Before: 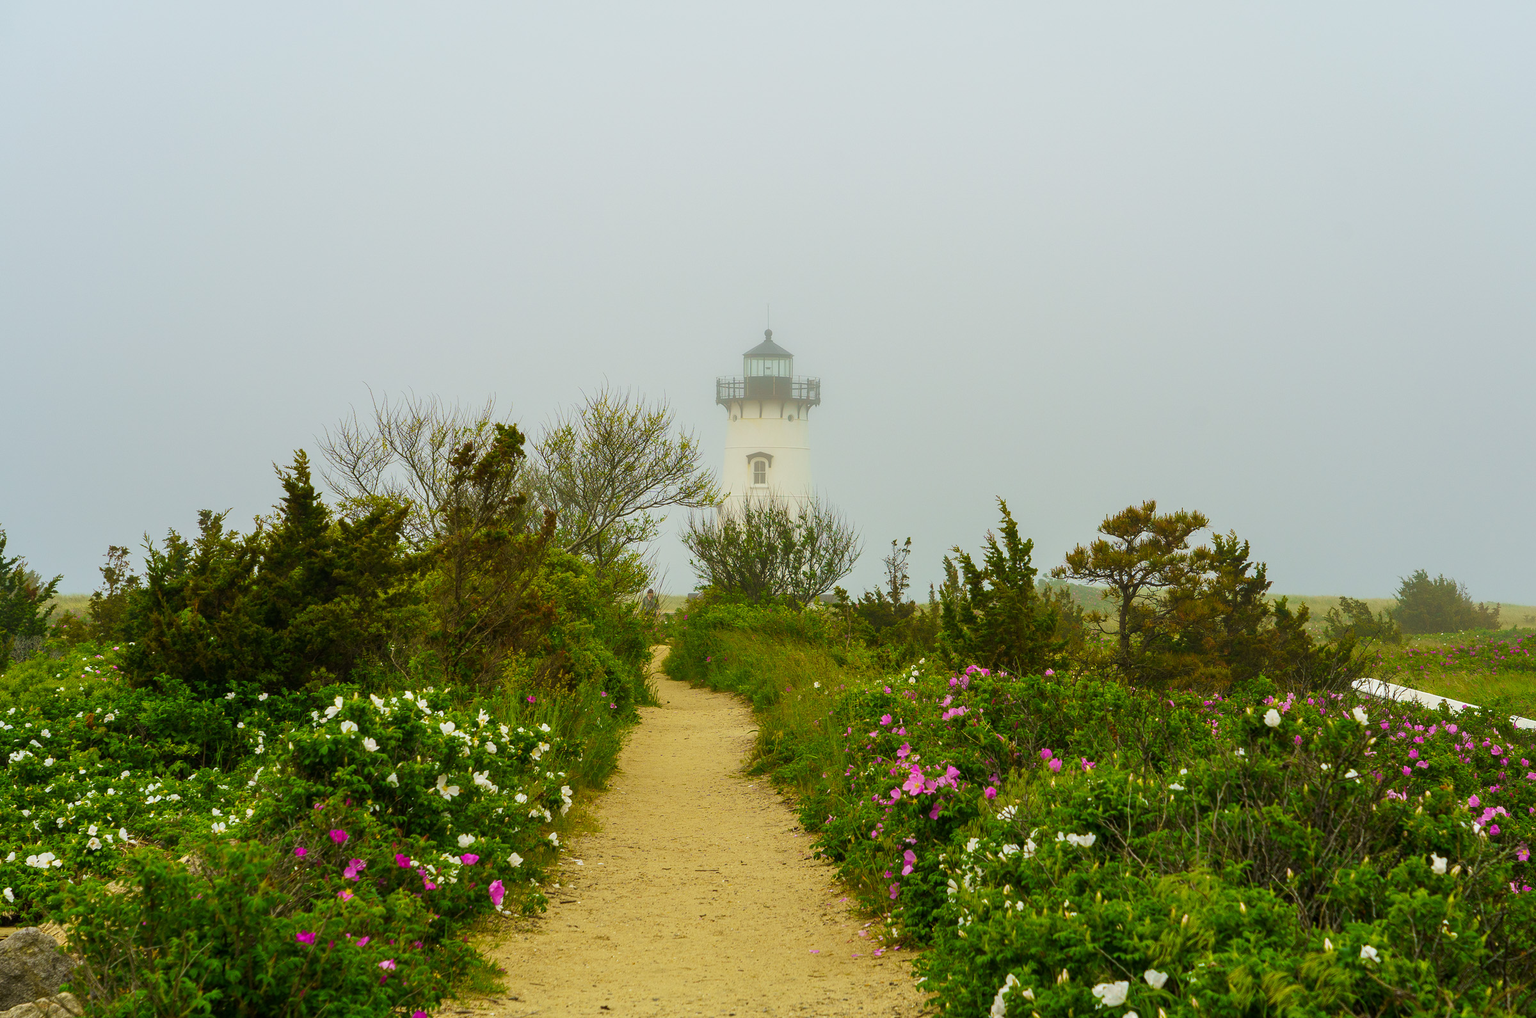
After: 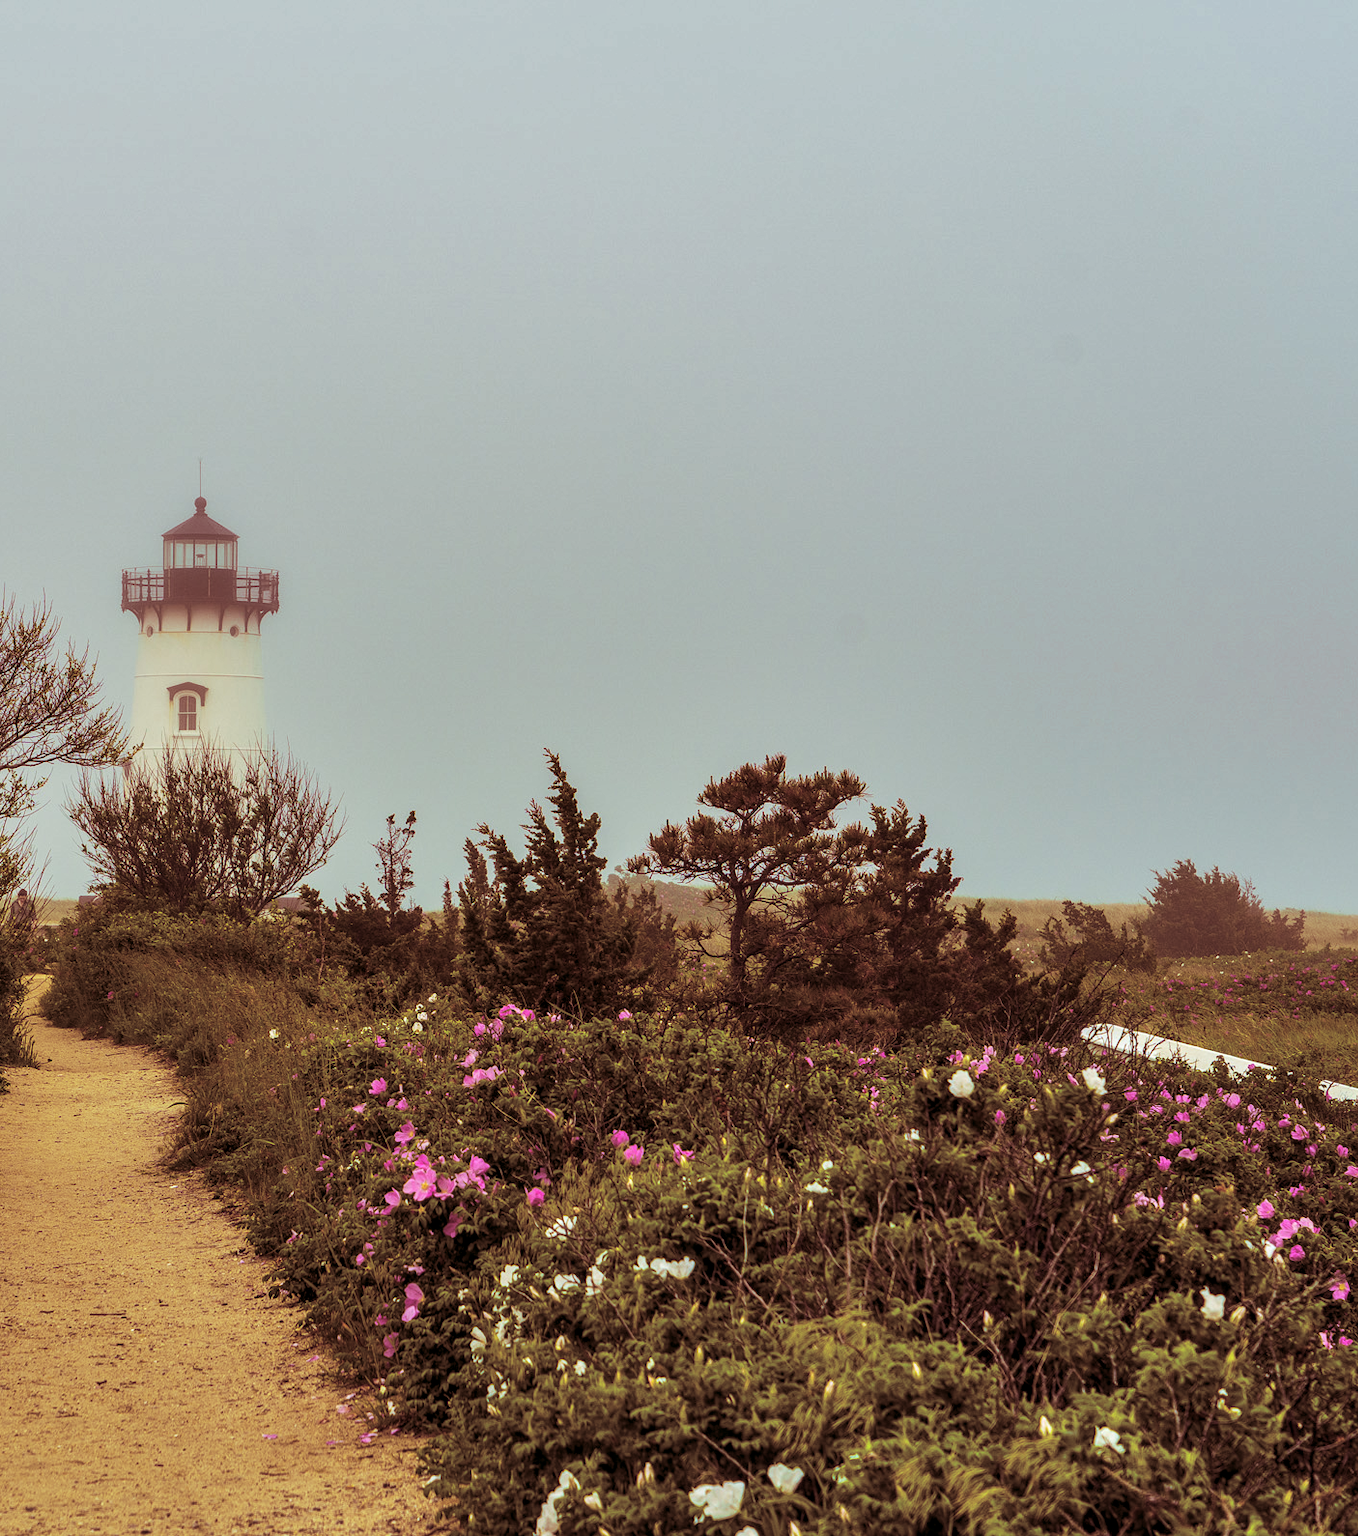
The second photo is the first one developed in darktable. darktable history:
shadows and highlights: soften with gaussian
local contrast: detail 130%
crop: left 41.402%
split-toning: highlights › hue 187.2°, highlights › saturation 0.83, balance -68.05, compress 56.43%
